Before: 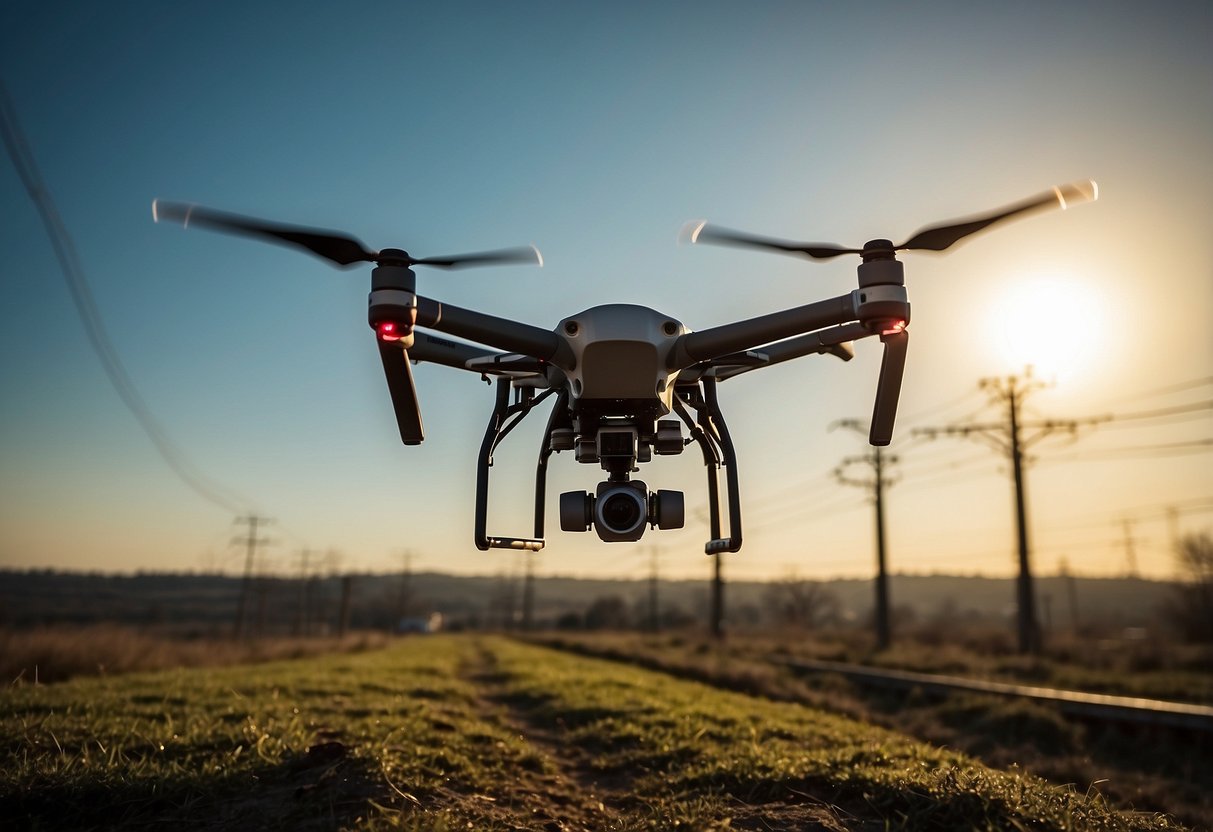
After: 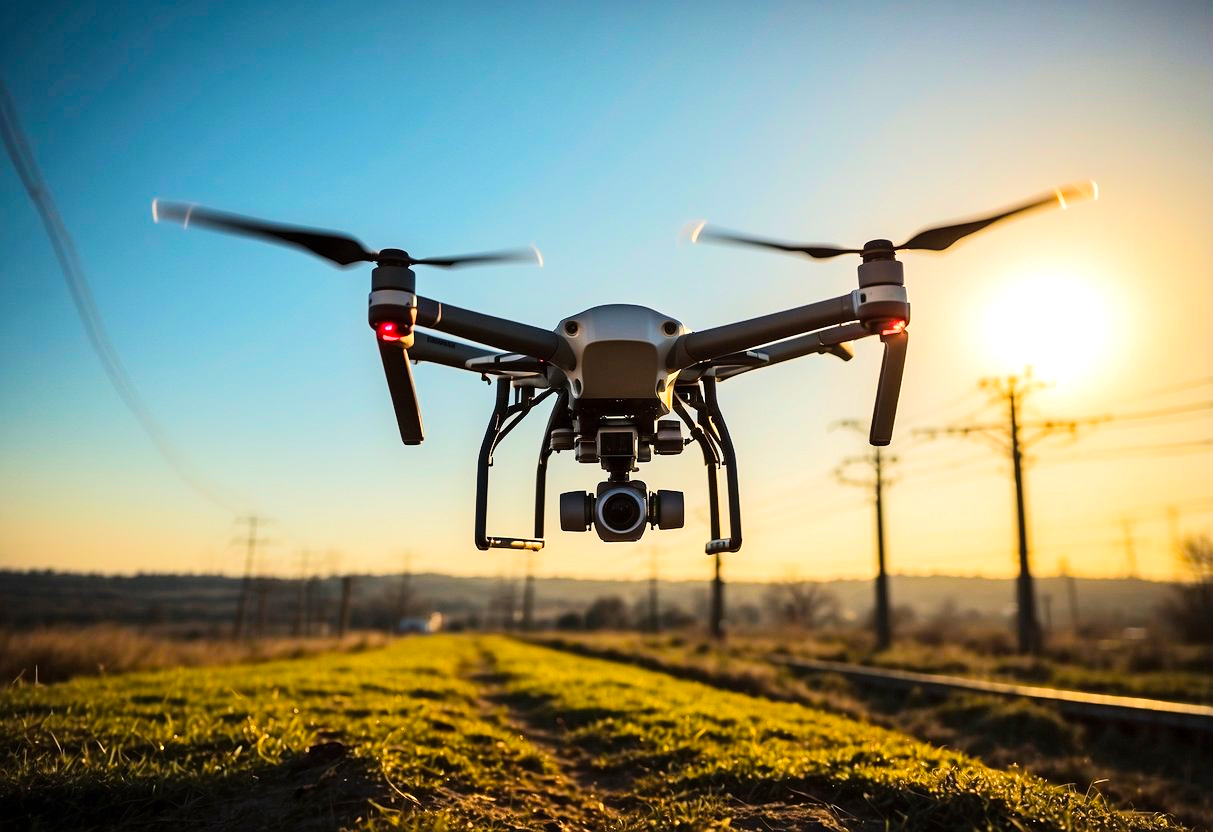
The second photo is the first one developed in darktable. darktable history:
tone equalizer: -7 EV 0.158 EV, -6 EV 0.598 EV, -5 EV 1.12 EV, -4 EV 1.3 EV, -3 EV 1.18 EV, -2 EV 0.6 EV, -1 EV 0.148 EV, edges refinement/feathering 500, mask exposure compensation -1.57 EV, preserve details no
shadows and highlights: shadows 25.25, highlights -23.13
color balance rgb: perceptual saturation grading › global saturation 25.645%, perceptual brilliance grading › highlights 2.502%, global vibrance 20%
